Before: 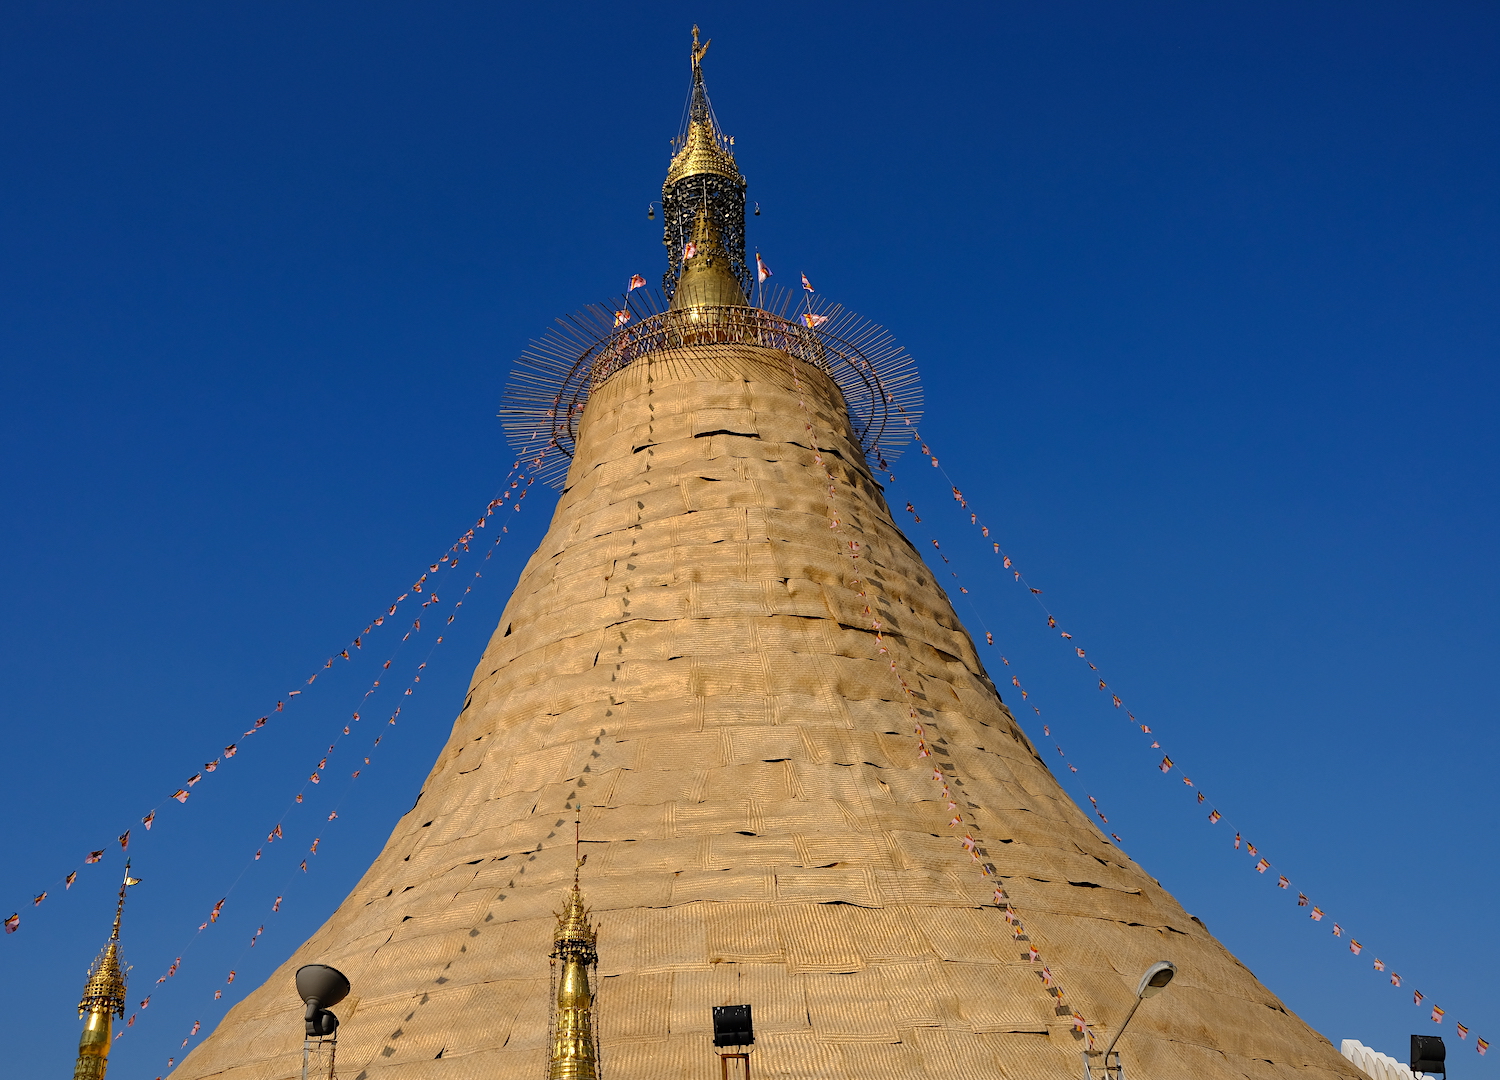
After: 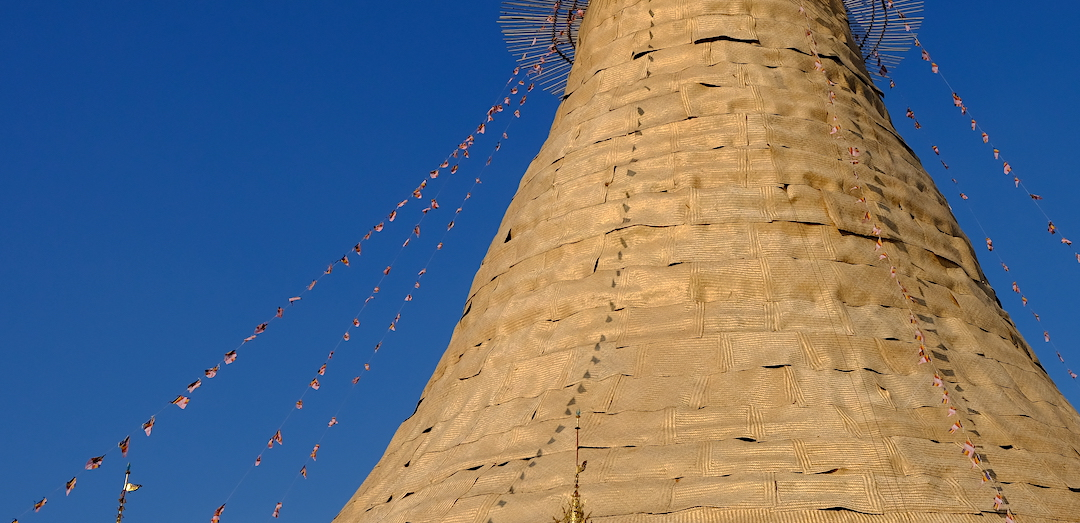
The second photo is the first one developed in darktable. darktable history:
rotate and perspective: crop left 0, crop top 0
crop: top 36.498%, right 27.964%, bottom 14.995%
